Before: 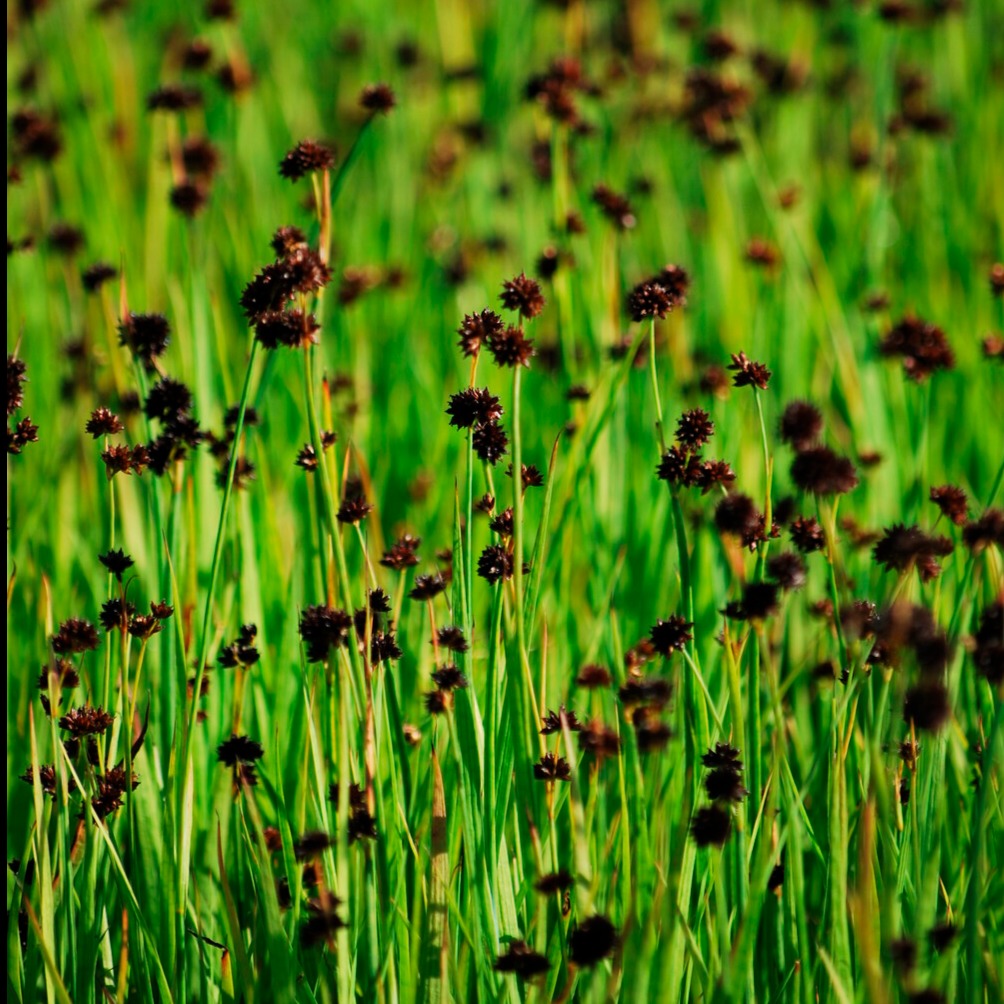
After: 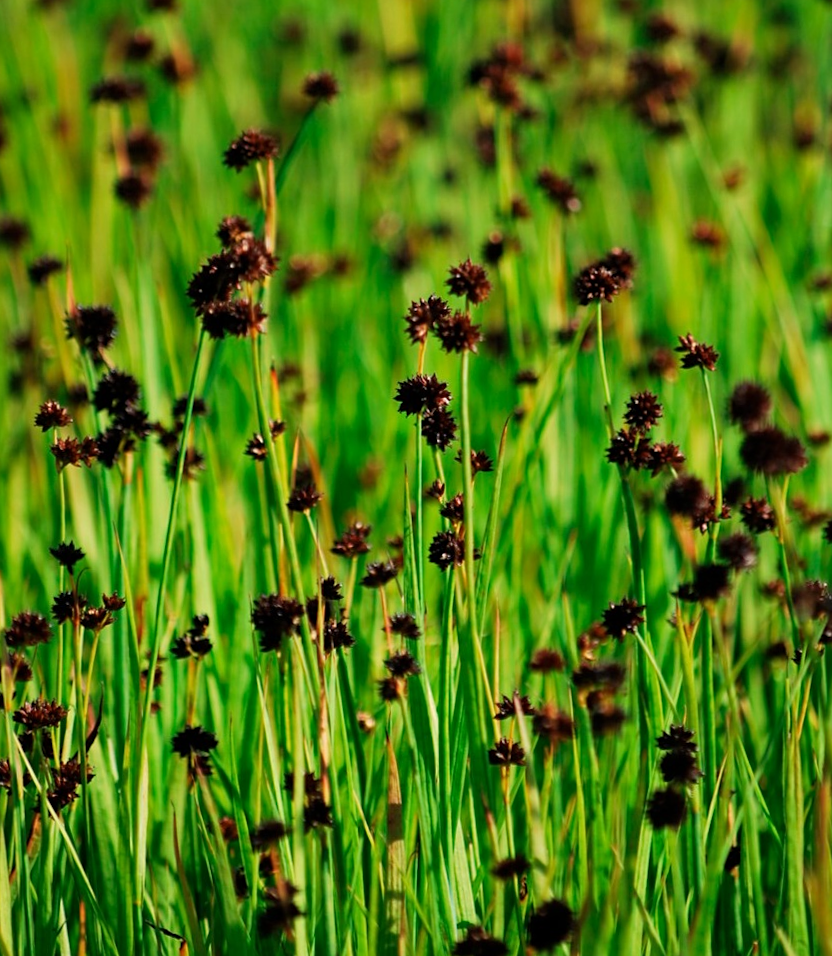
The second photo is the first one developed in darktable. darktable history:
crop and rotate: angle 1°, left 4.281%, top 0.642%, right 11.383%, bottom 2.486%
sharpen: amount 0.2
